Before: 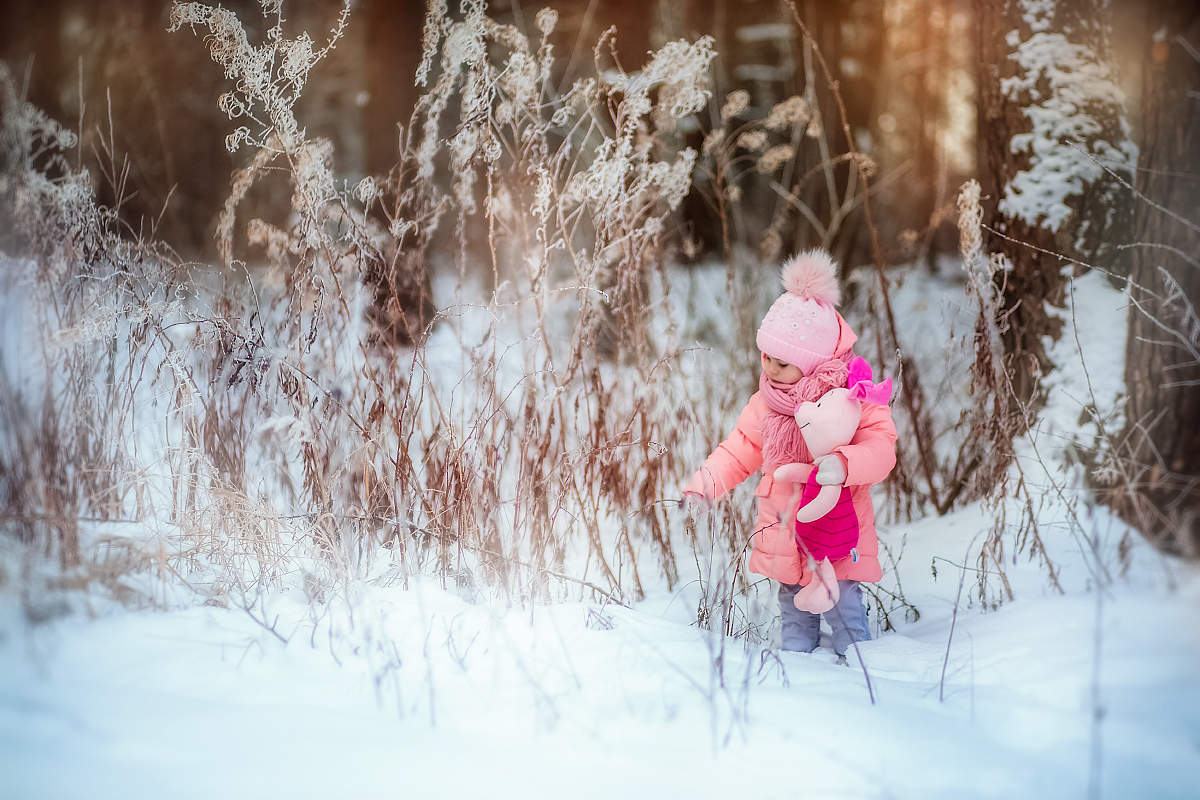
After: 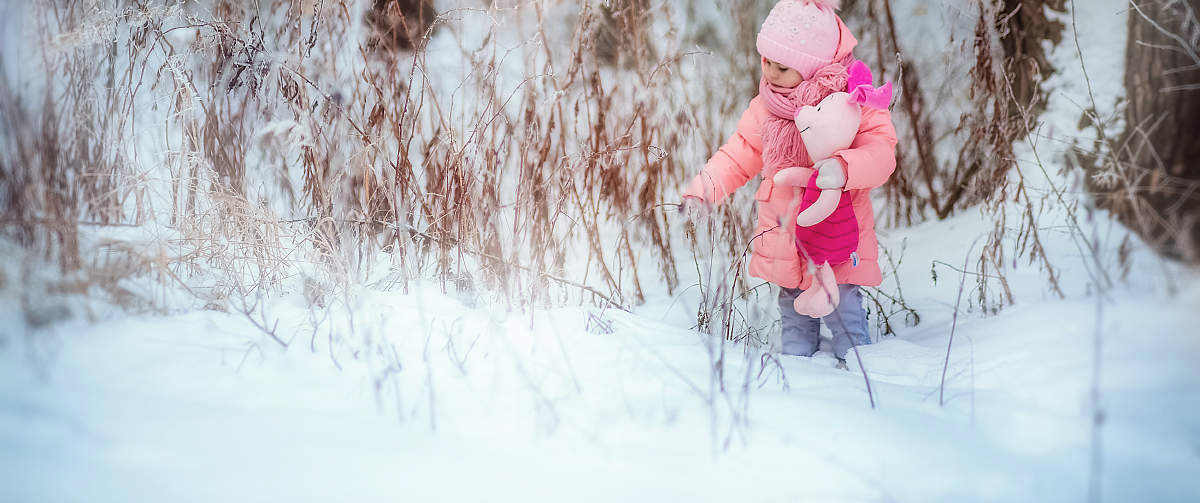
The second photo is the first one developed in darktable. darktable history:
crop and rotate: top 37.022%
contrast brightness saturation: saturation -0.051
